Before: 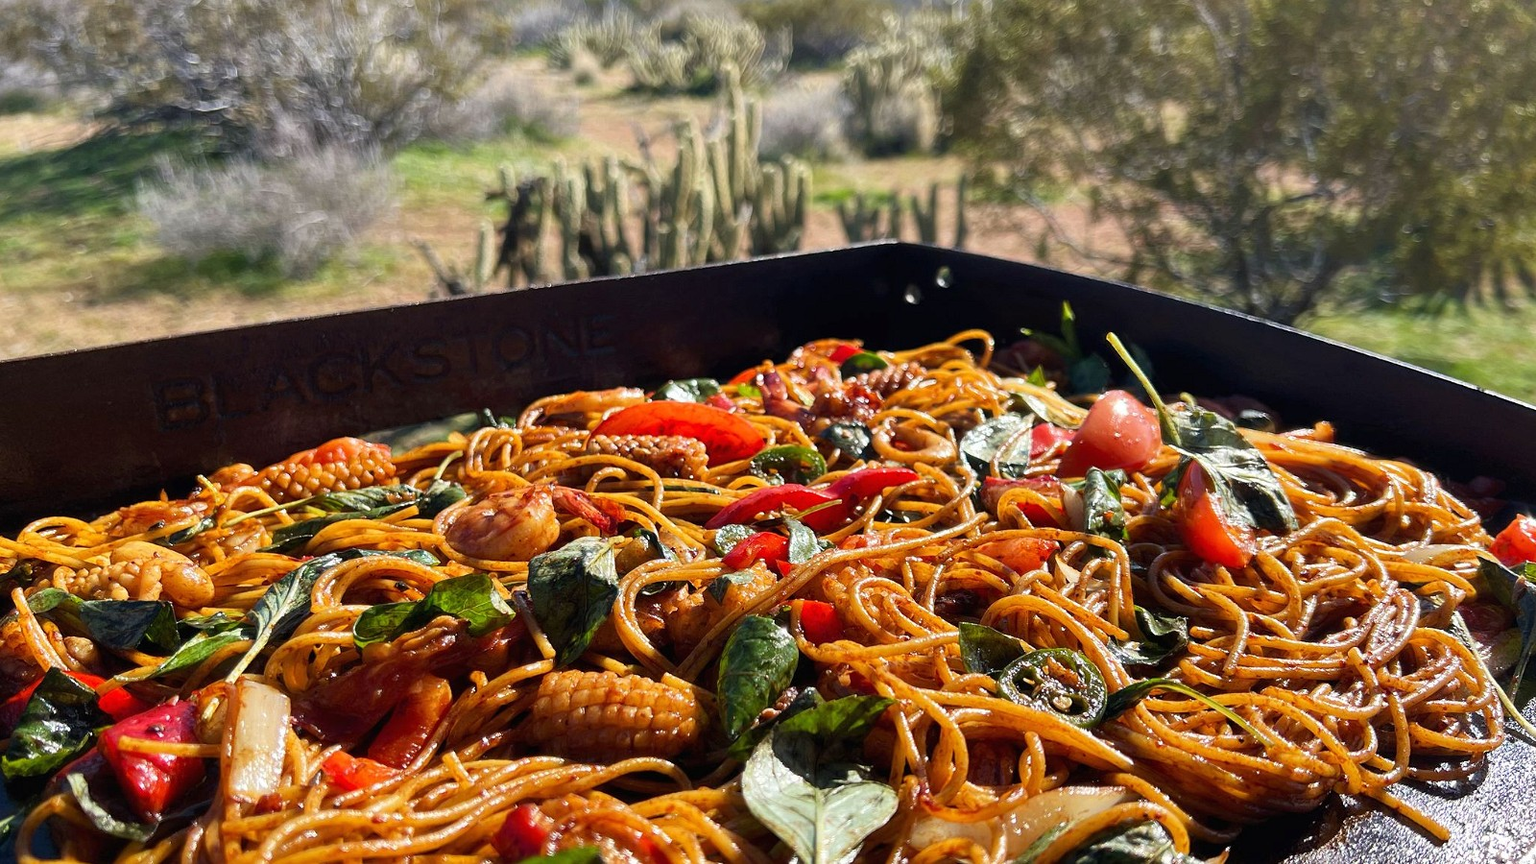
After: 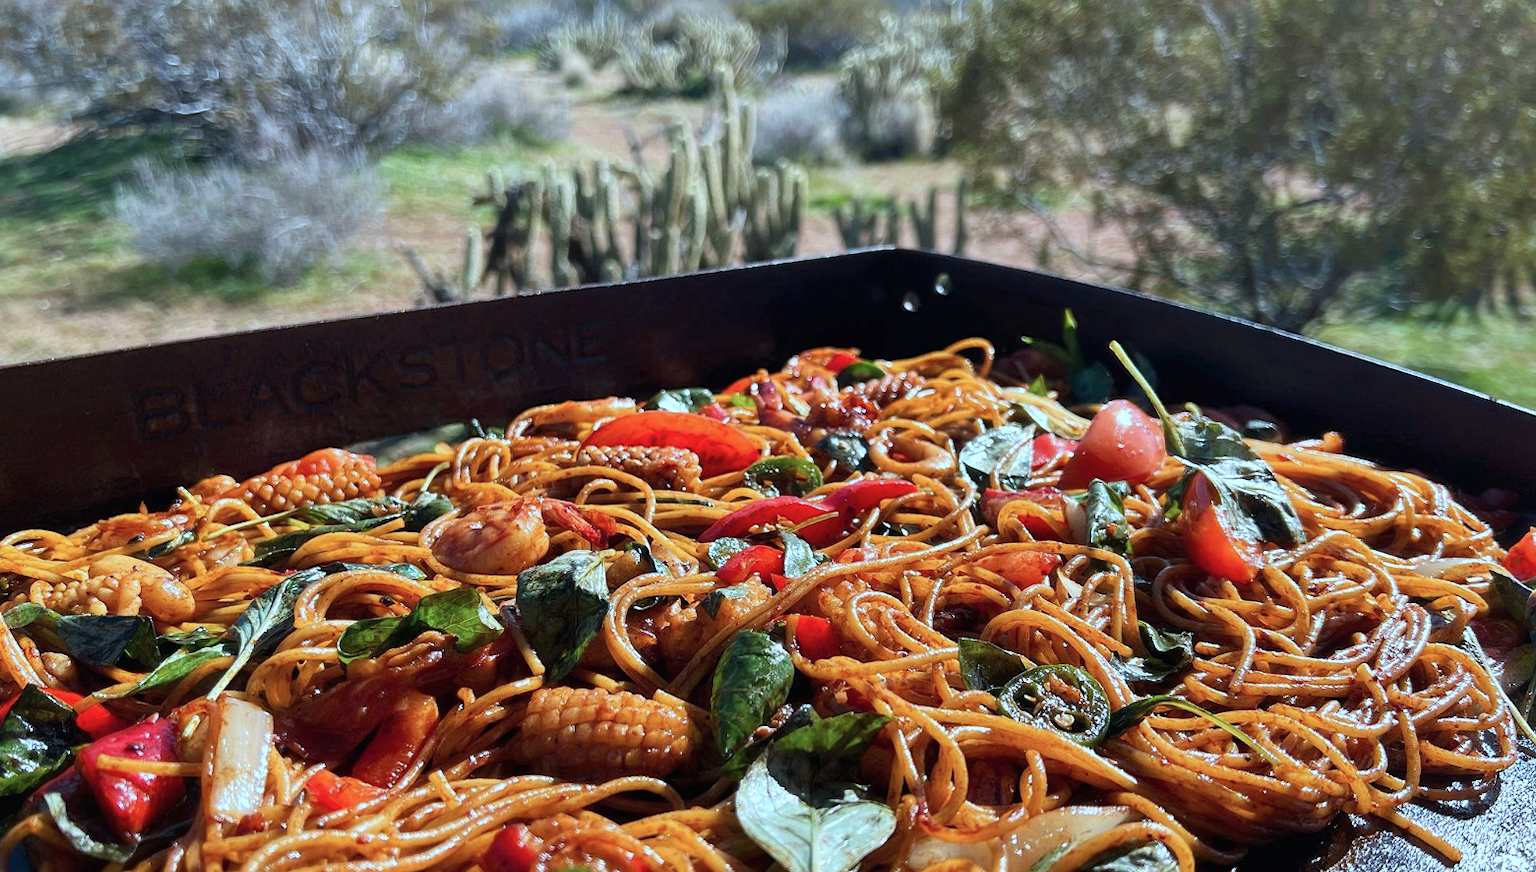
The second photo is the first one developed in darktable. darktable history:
color correction: highlights a* -8.74, highlights b* -22.38
exposure: compensate highlight preservation false
crop and rotate: left 1.62%, right 0.759%, bottom 1.363%
